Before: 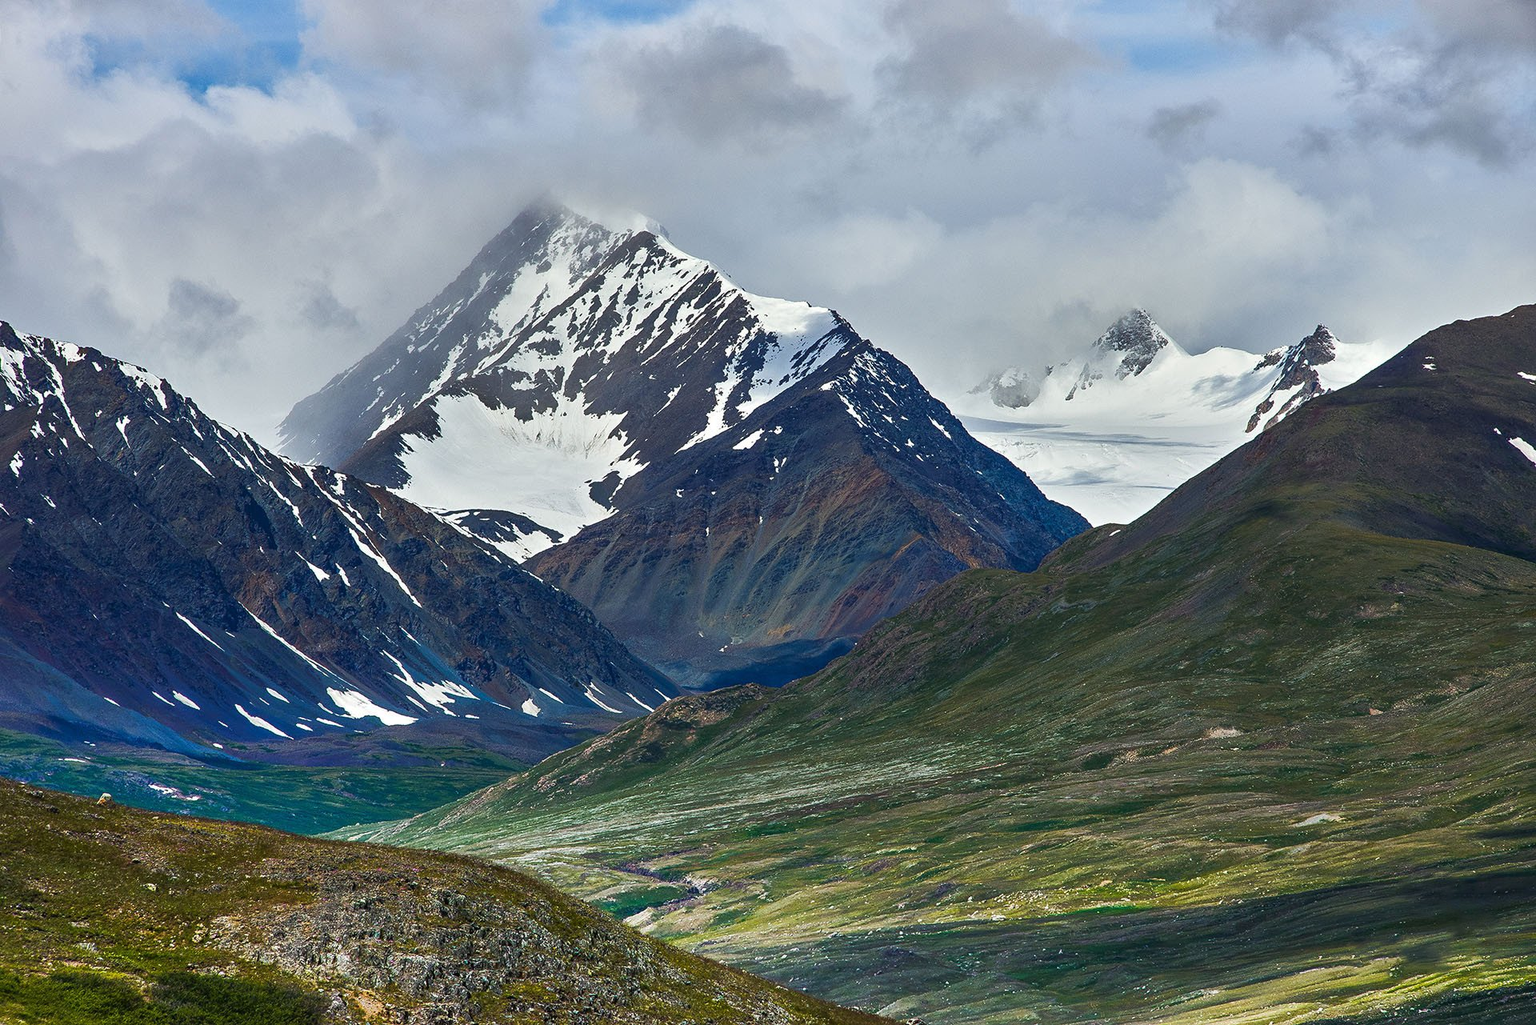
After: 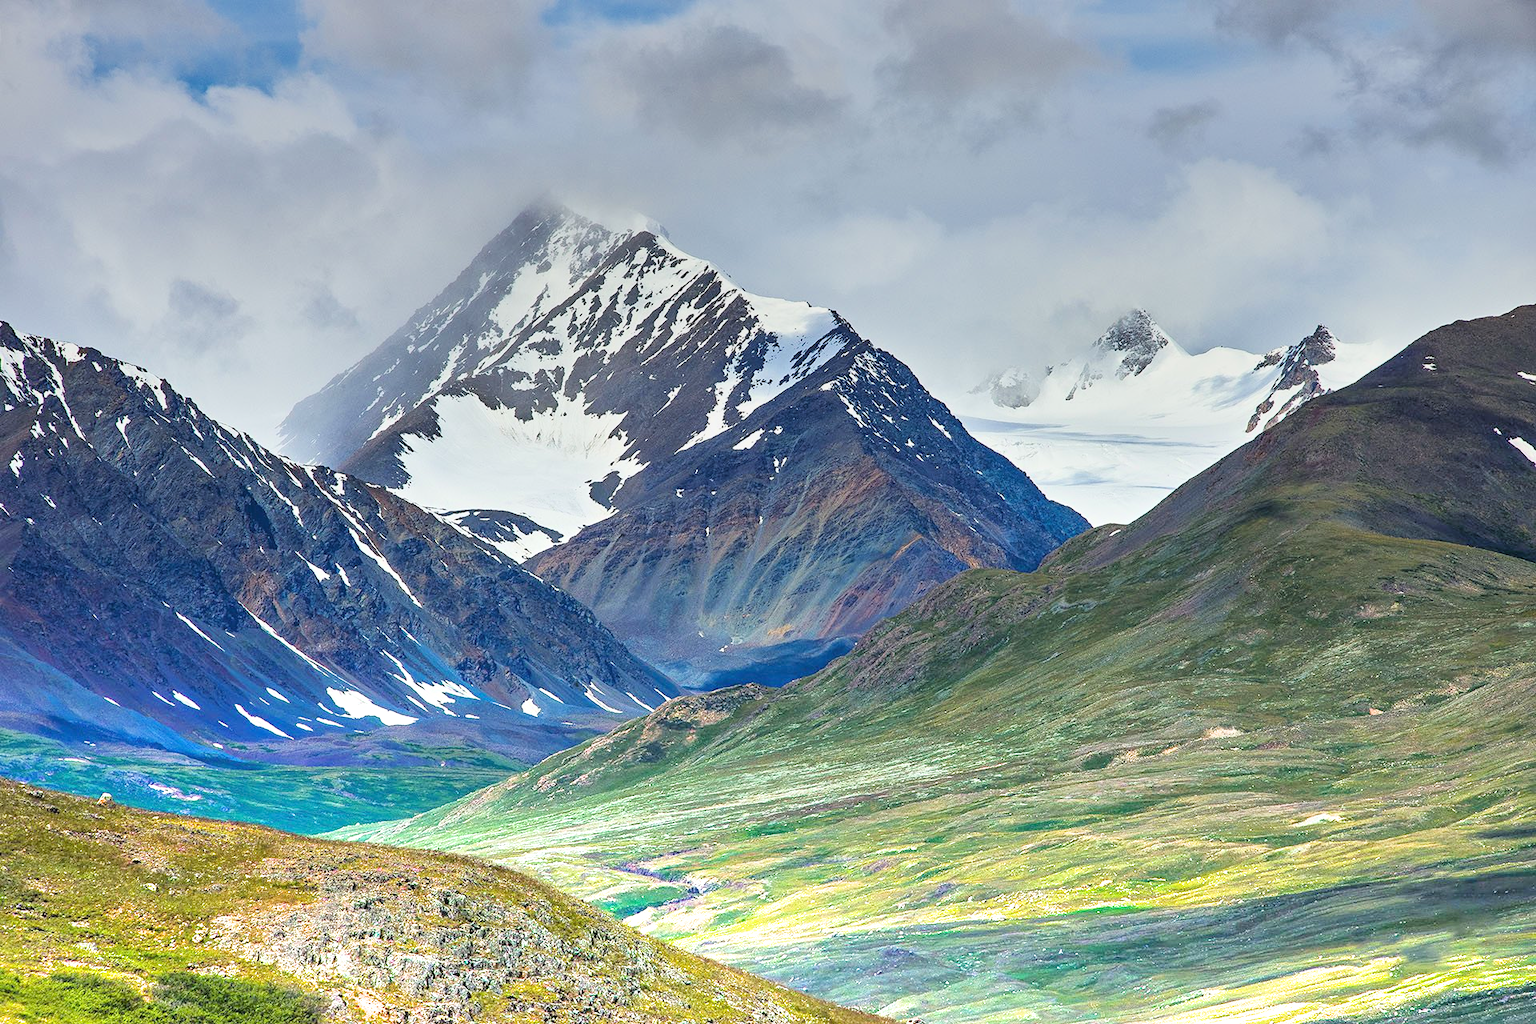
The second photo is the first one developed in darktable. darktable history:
levels: levels [0.026, 0.507, 0.987]
filmic rgb: black relative exposure -7.65 EV, white relative exposure 4.56 EV, hardness 3.61, color science v6 (2022)
exposure: compensate highlight preservation false
graduated density: density -3.9 EV
